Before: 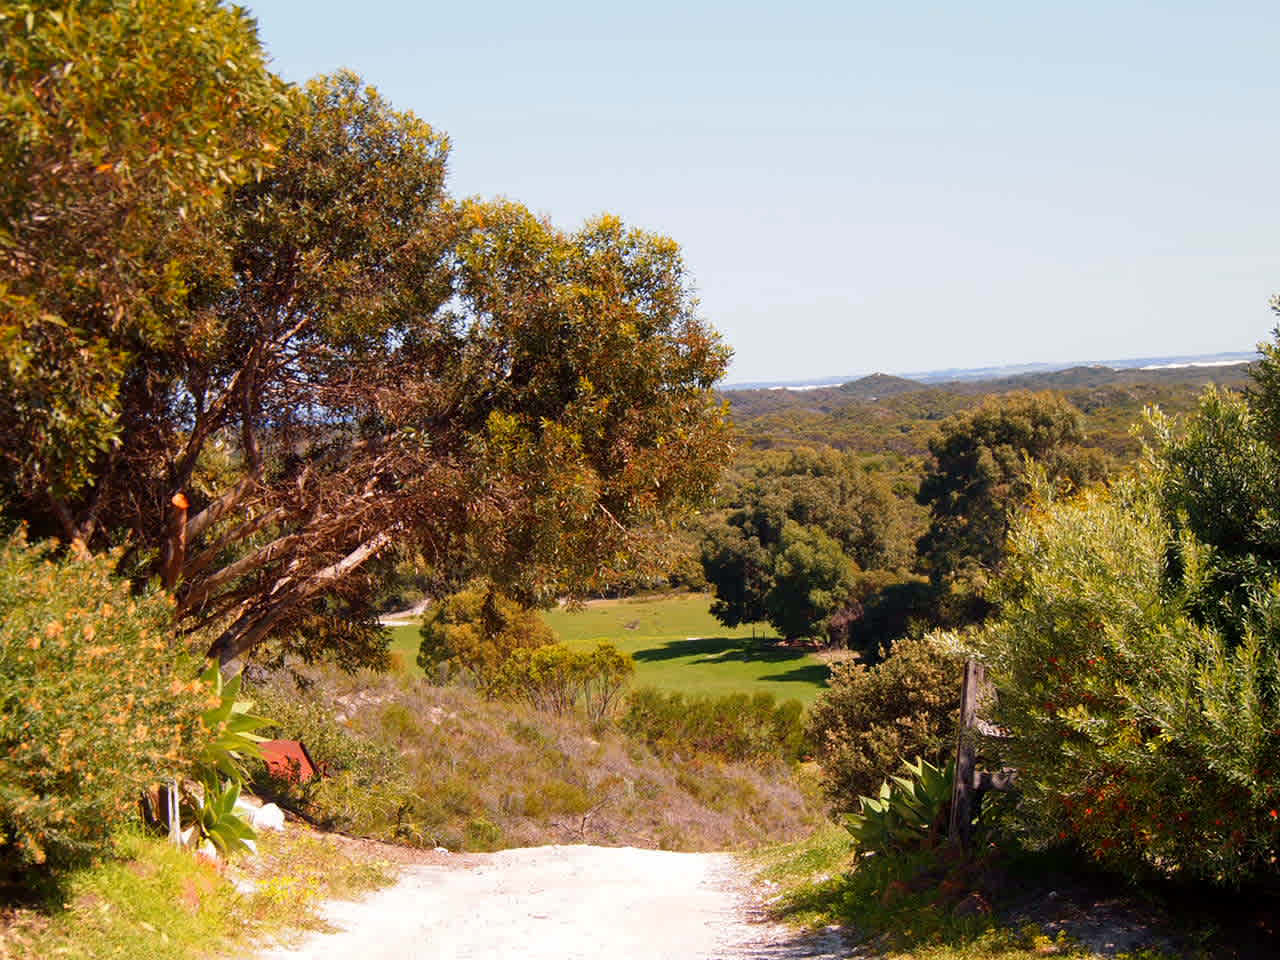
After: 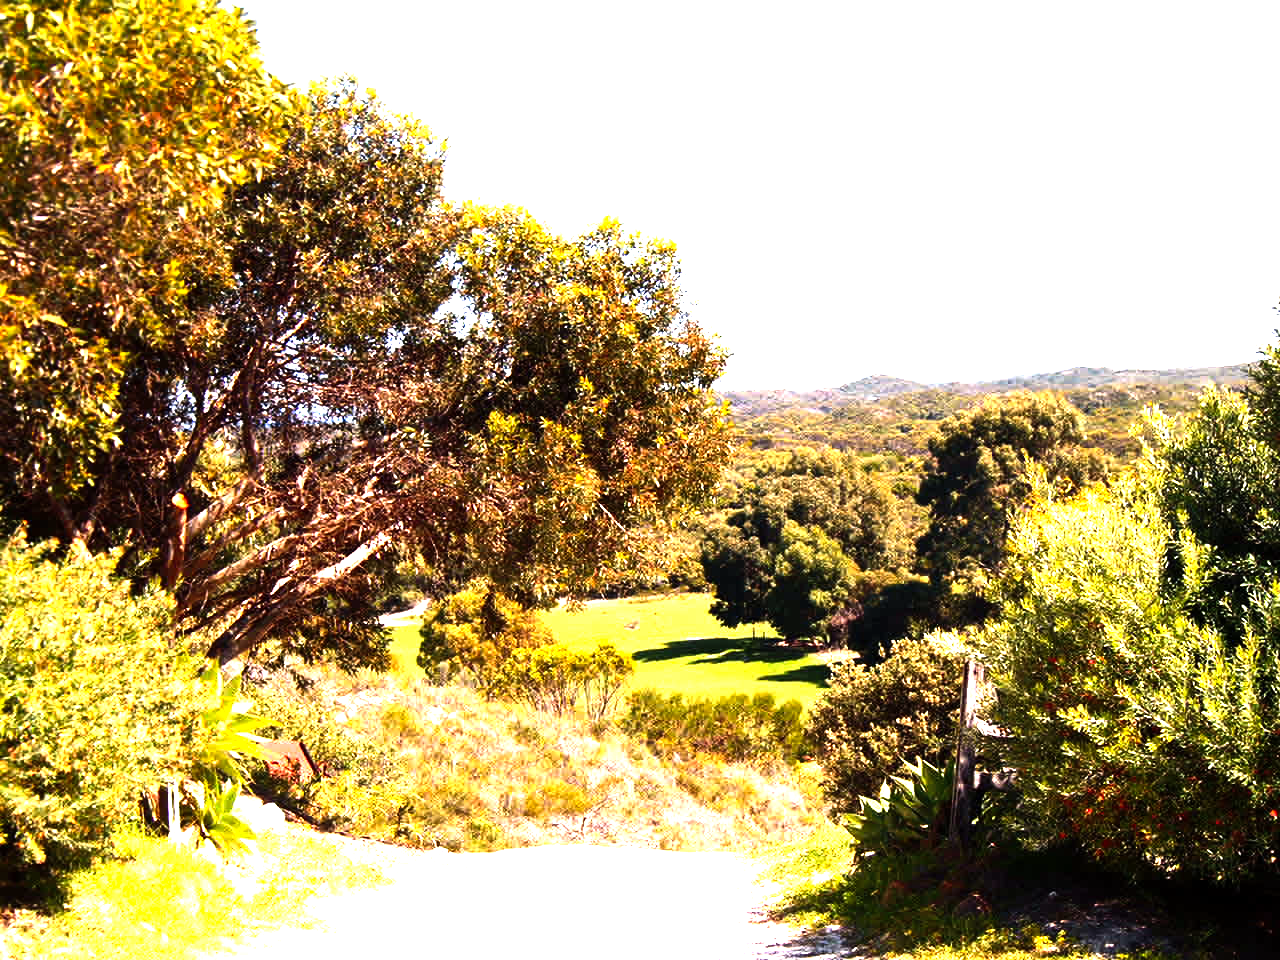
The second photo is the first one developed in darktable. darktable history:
tone equalizer: -8 EV -1.08 EV, -7 EV -1.01 EV, -6 EV -0.867 EV, -5 EV -0.578 EV, -3 EV 0.578 EV, -2 EV 0.867 EV, -1 EV 1.01 EV, +0 EV 1.08 EV, edges refinement/feathering 500, mask exposure compensation -1.57 EV, preserve details no
levels: levels [0, 0.352, 0.703]
